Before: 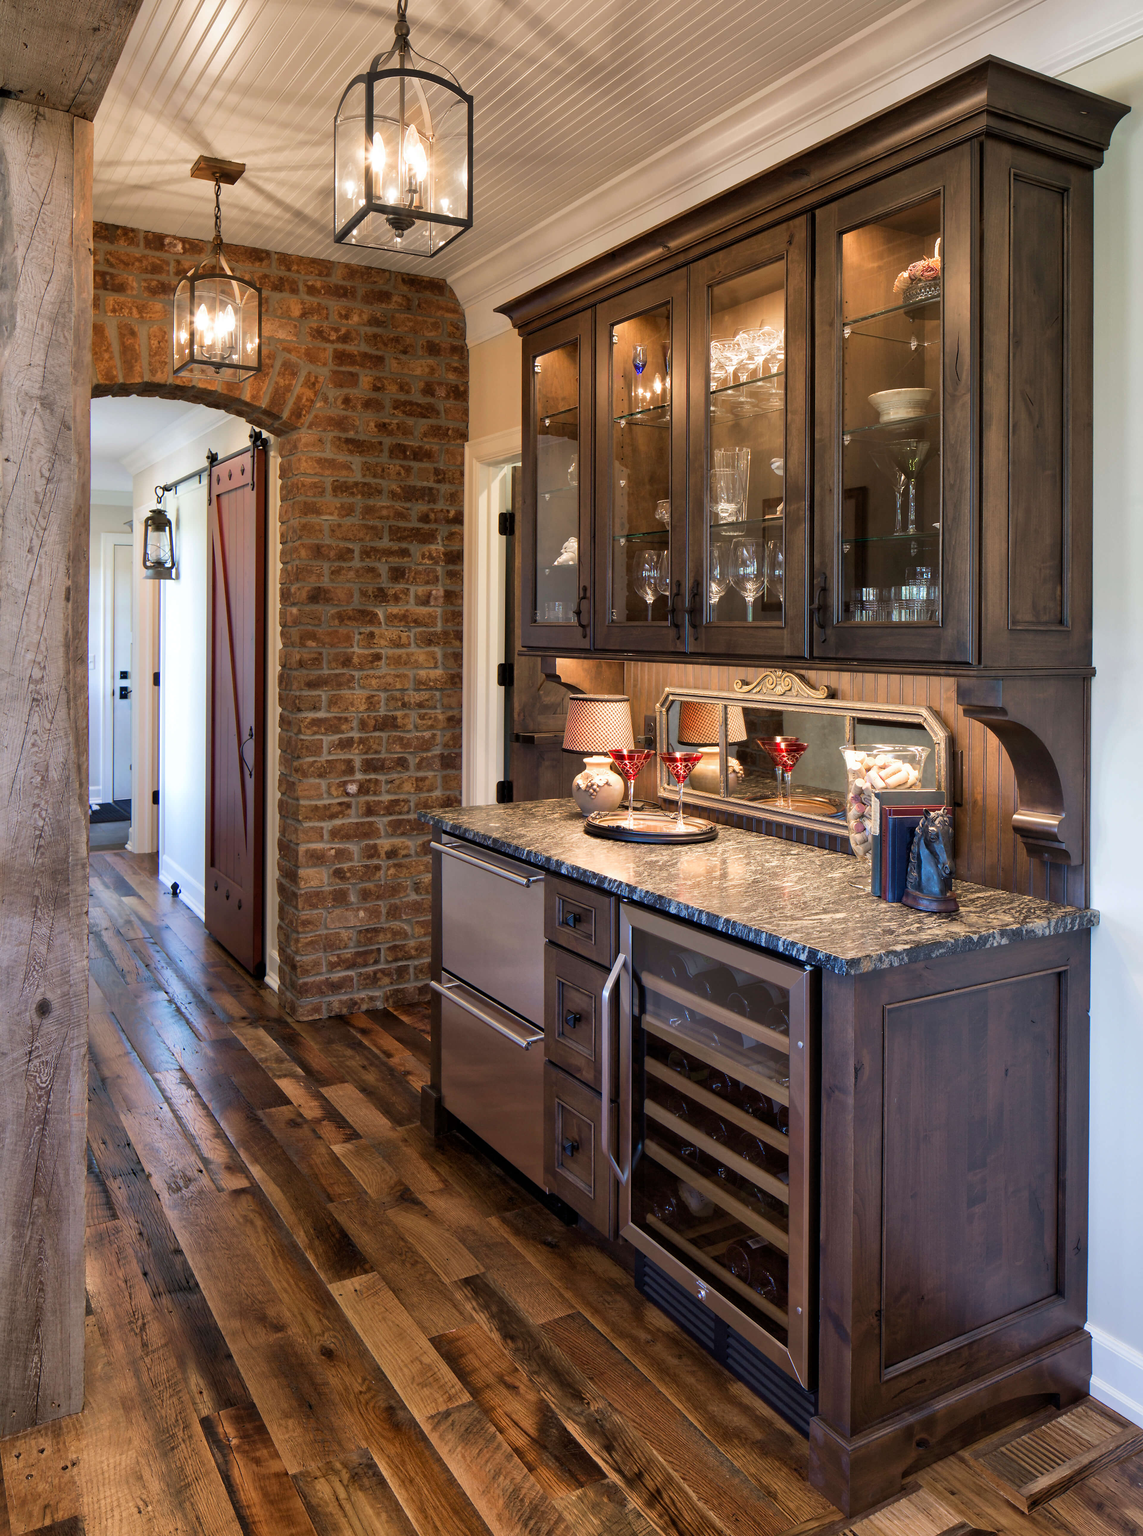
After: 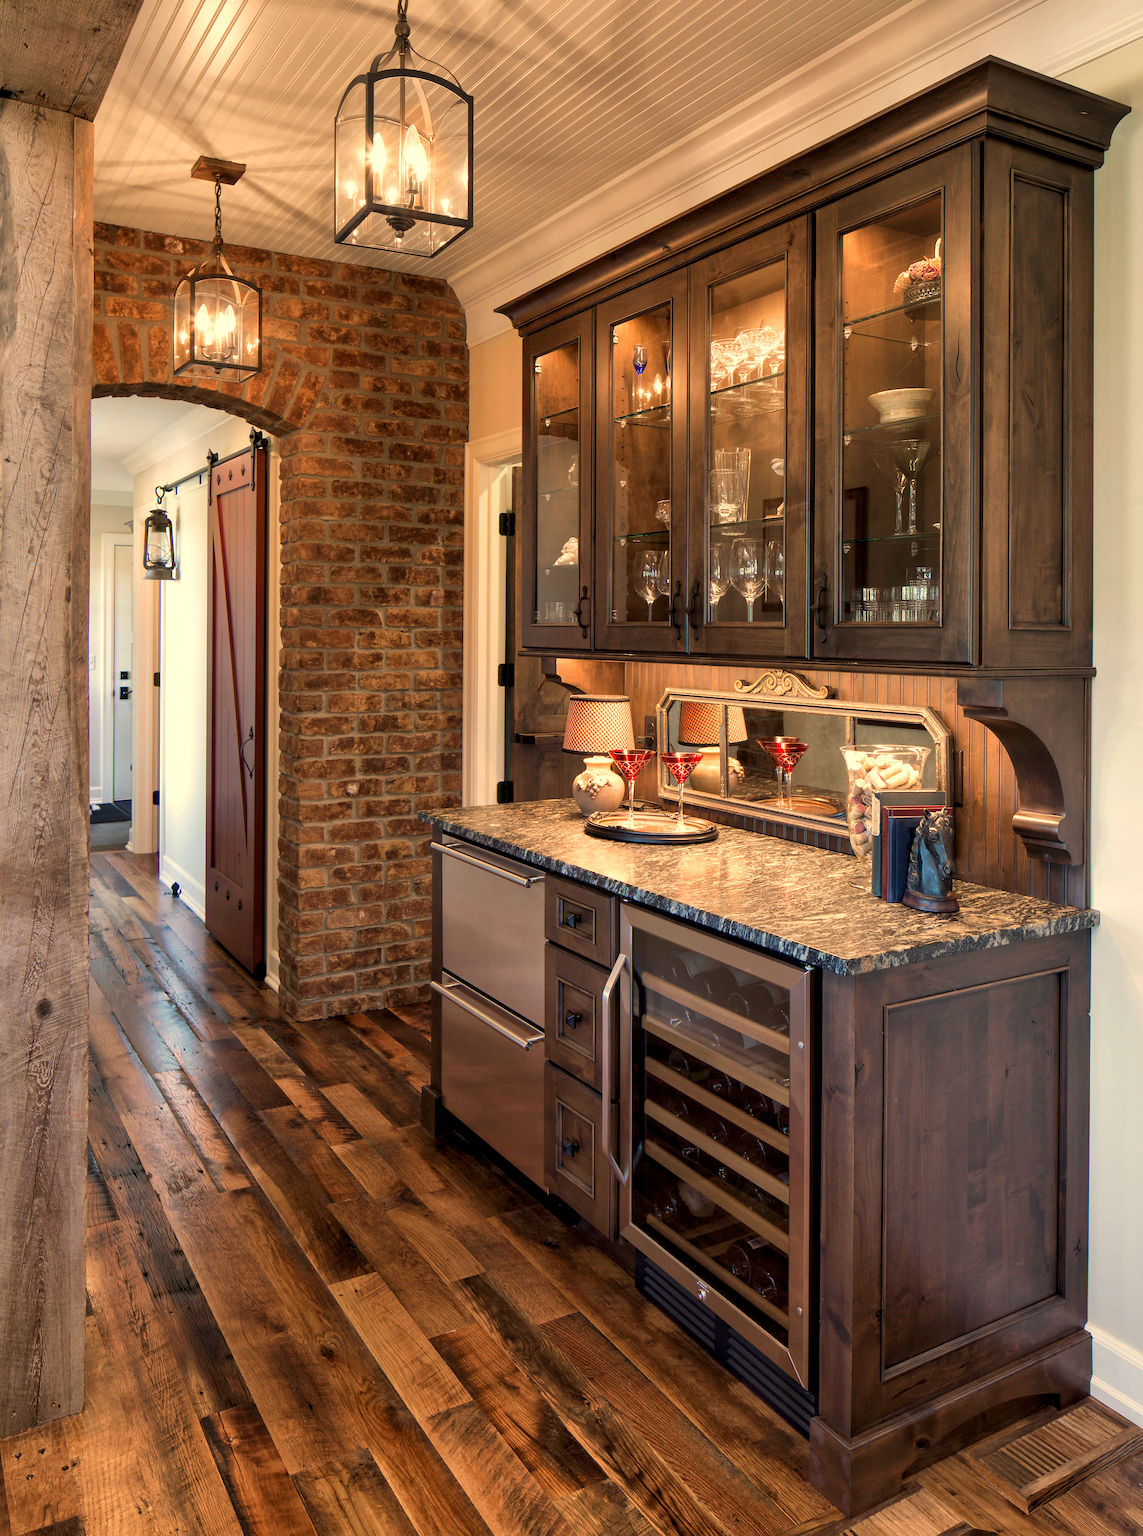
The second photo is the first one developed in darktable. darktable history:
white balance: red 1.123, blue 0.83
local contrast: highlights 100%, shadows 100%, detail 120%, midtone range 0.2
